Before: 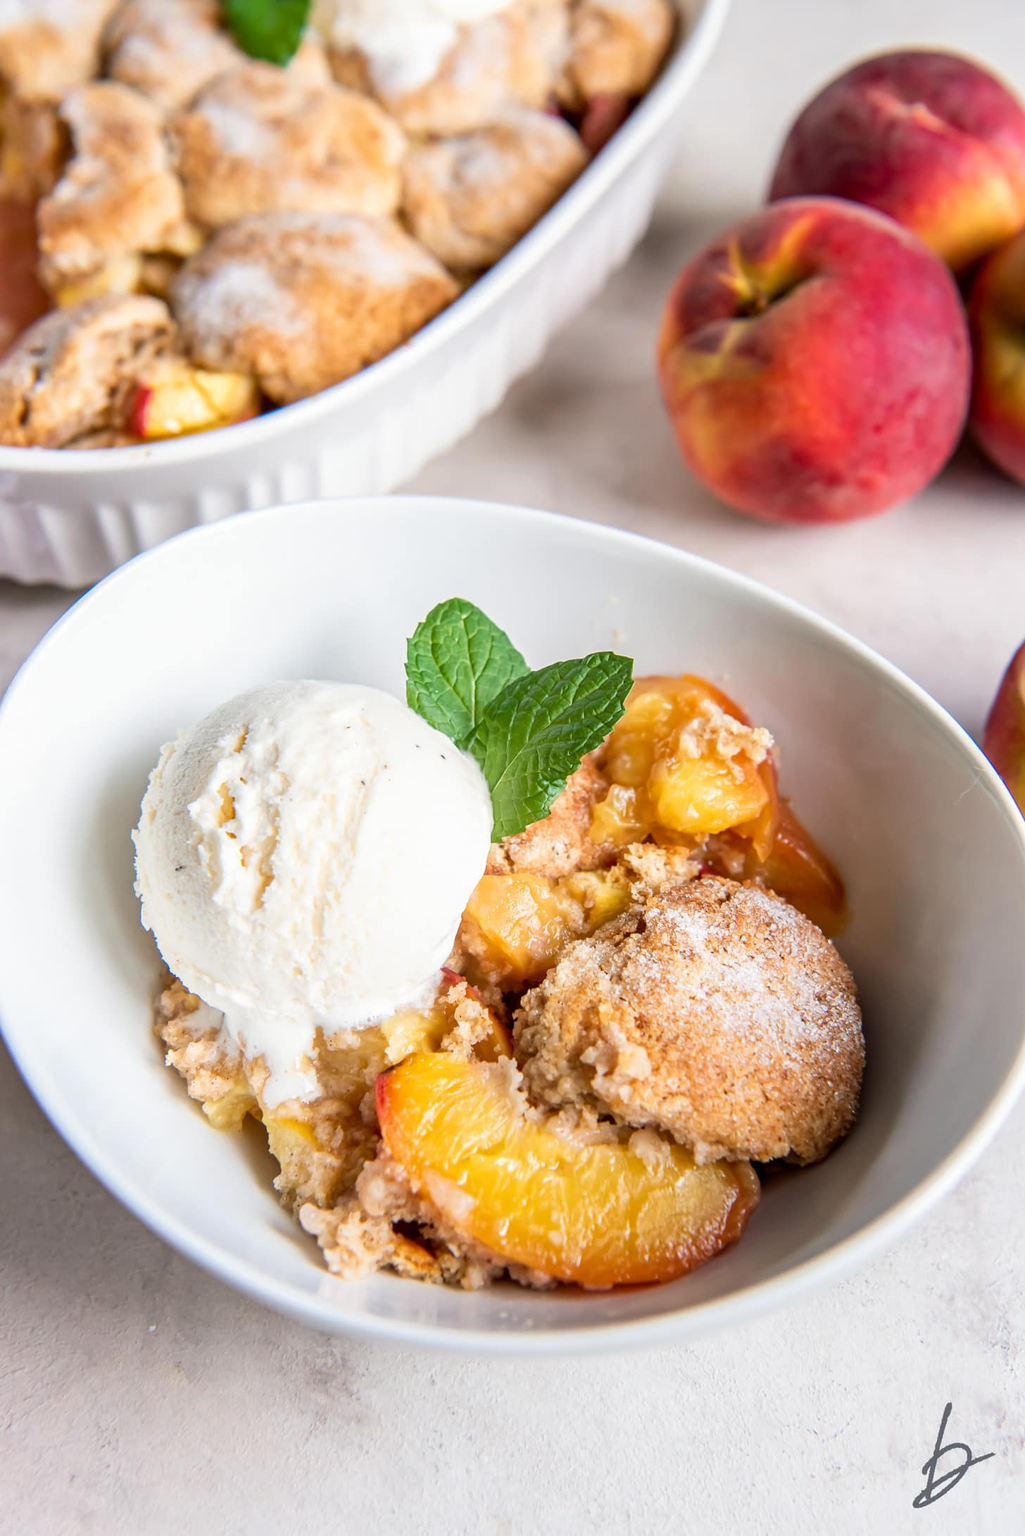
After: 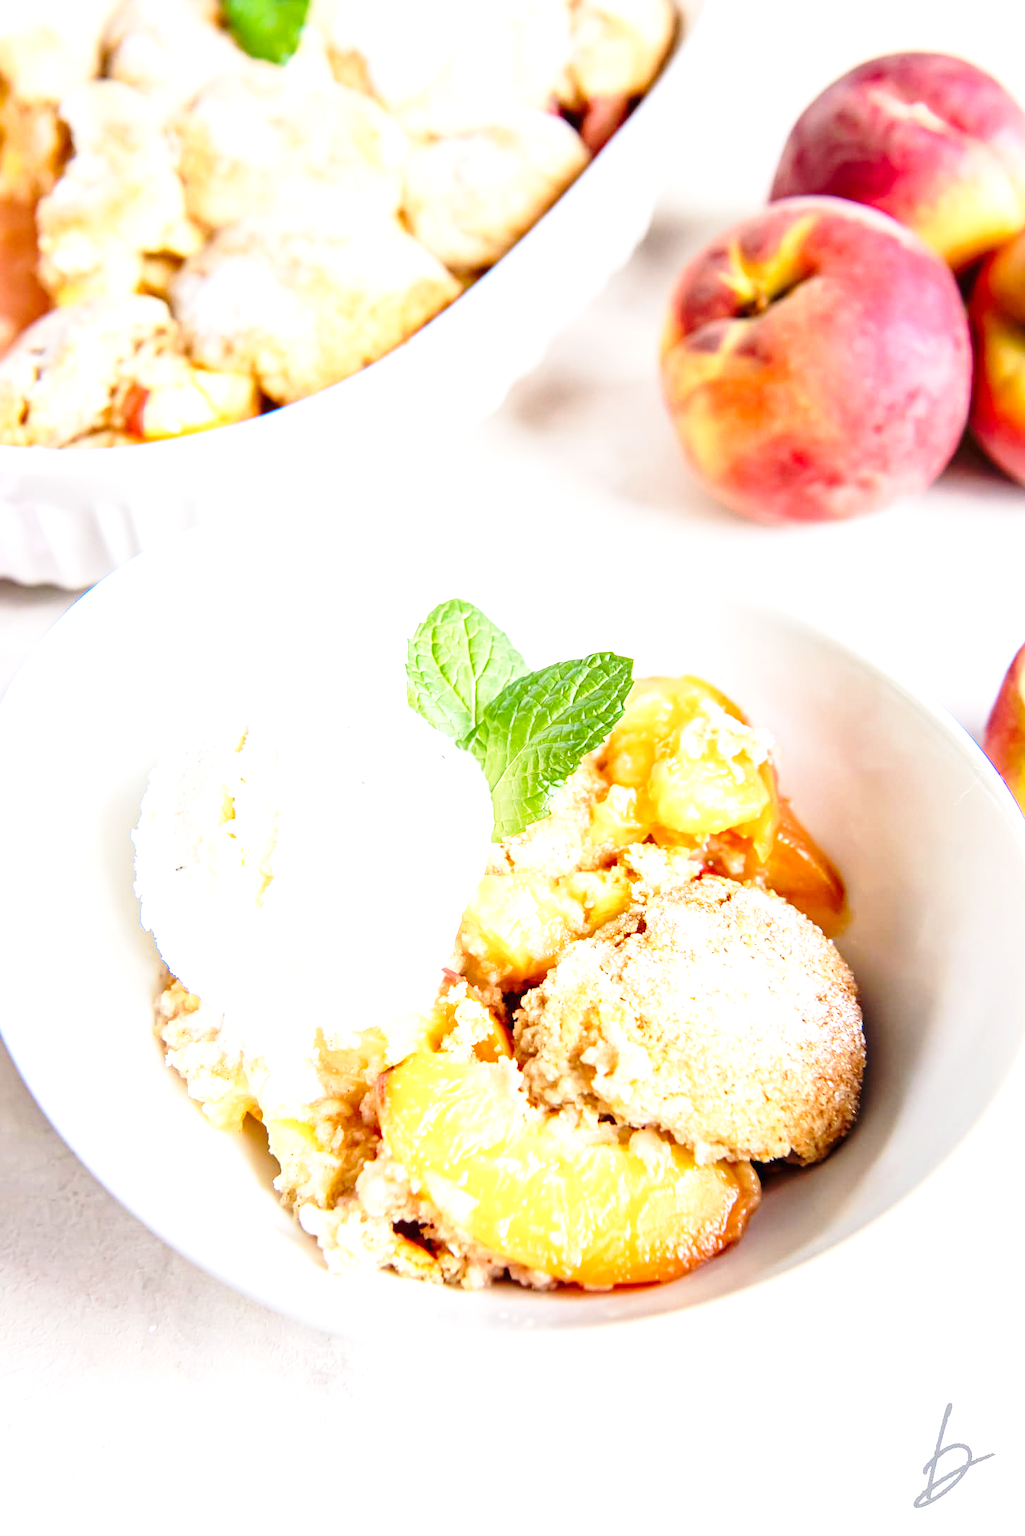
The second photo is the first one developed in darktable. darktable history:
exposure: black level correction 0, exposure 1.101 EV, compensate highlight preservation false
base curve: curves: ch0 [(0, 0) (0.028, 0.03) (0.121, 0.232) (0.46, 0.748) (0.859, 0.968) (1, 1)], preserve colors none
